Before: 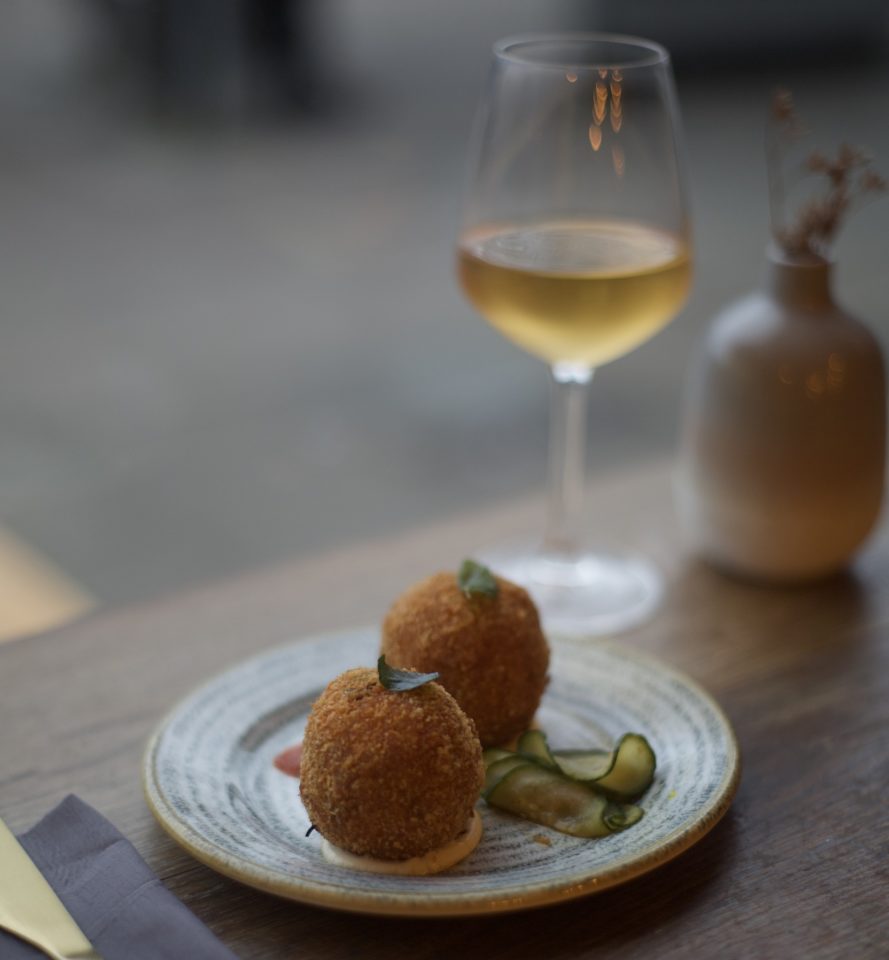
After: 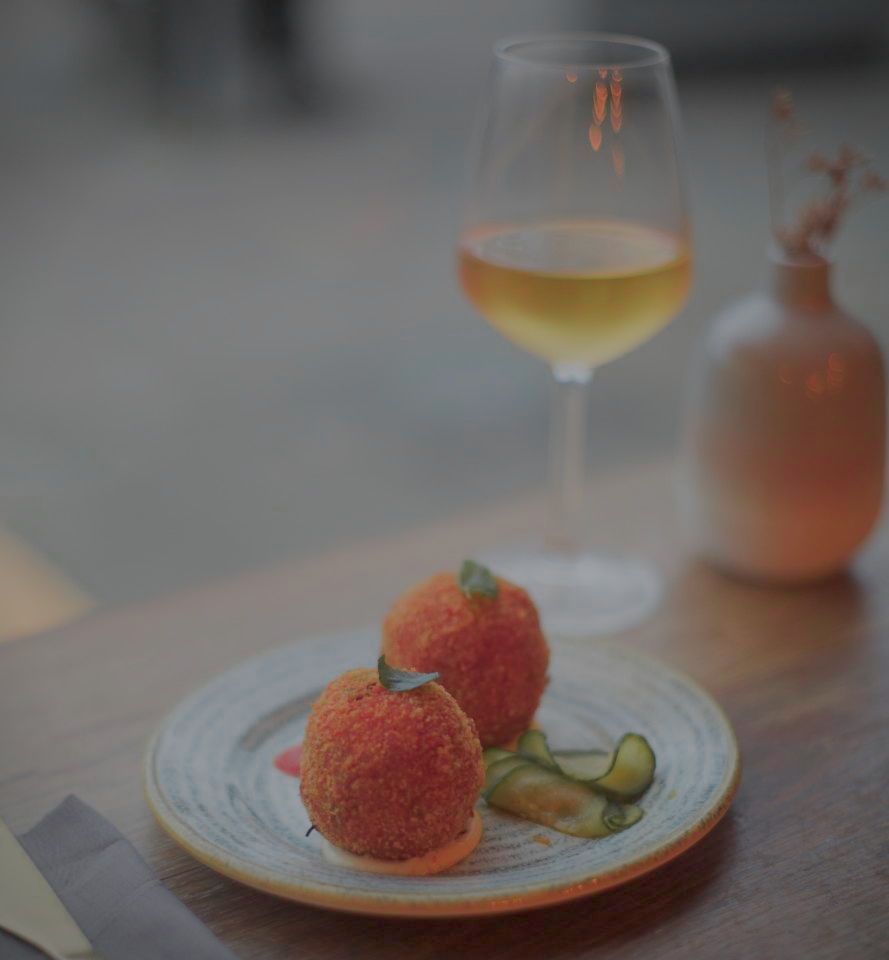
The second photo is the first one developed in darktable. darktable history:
filmic rgb: black relative exposure -15.94 EV, white relative exposure 7.94 EV, hardness 4.1, latitude 49.03%, contrast 0.504
color zones: curves: ch0 [(0, 0.533) (0.126, 0.533) (0.234, 0.533) (0.368, 0.357) (0.5, 0.5) (0.625, 0.5) (0.74, 0.637) (0.875, 0.5)]; ch1 [(0.004, 0.708) (0.129, 0.662) (0.25, 0.5) (0.375, 0.331) (0.496, 0.396) (0.625, 0.649) (0.739, 0.26) (0.875, 0.5) (1, 0.478)]; ch2 [(0, 0.409) (0.132, 0.403) (0.236, 0.558) (0.379, 0.448) (0.5, 0.5) (0.625, 0.5) (0.691, 0.39) (0.875, 0.5)]
vignetting: fall-off start 92.34%
